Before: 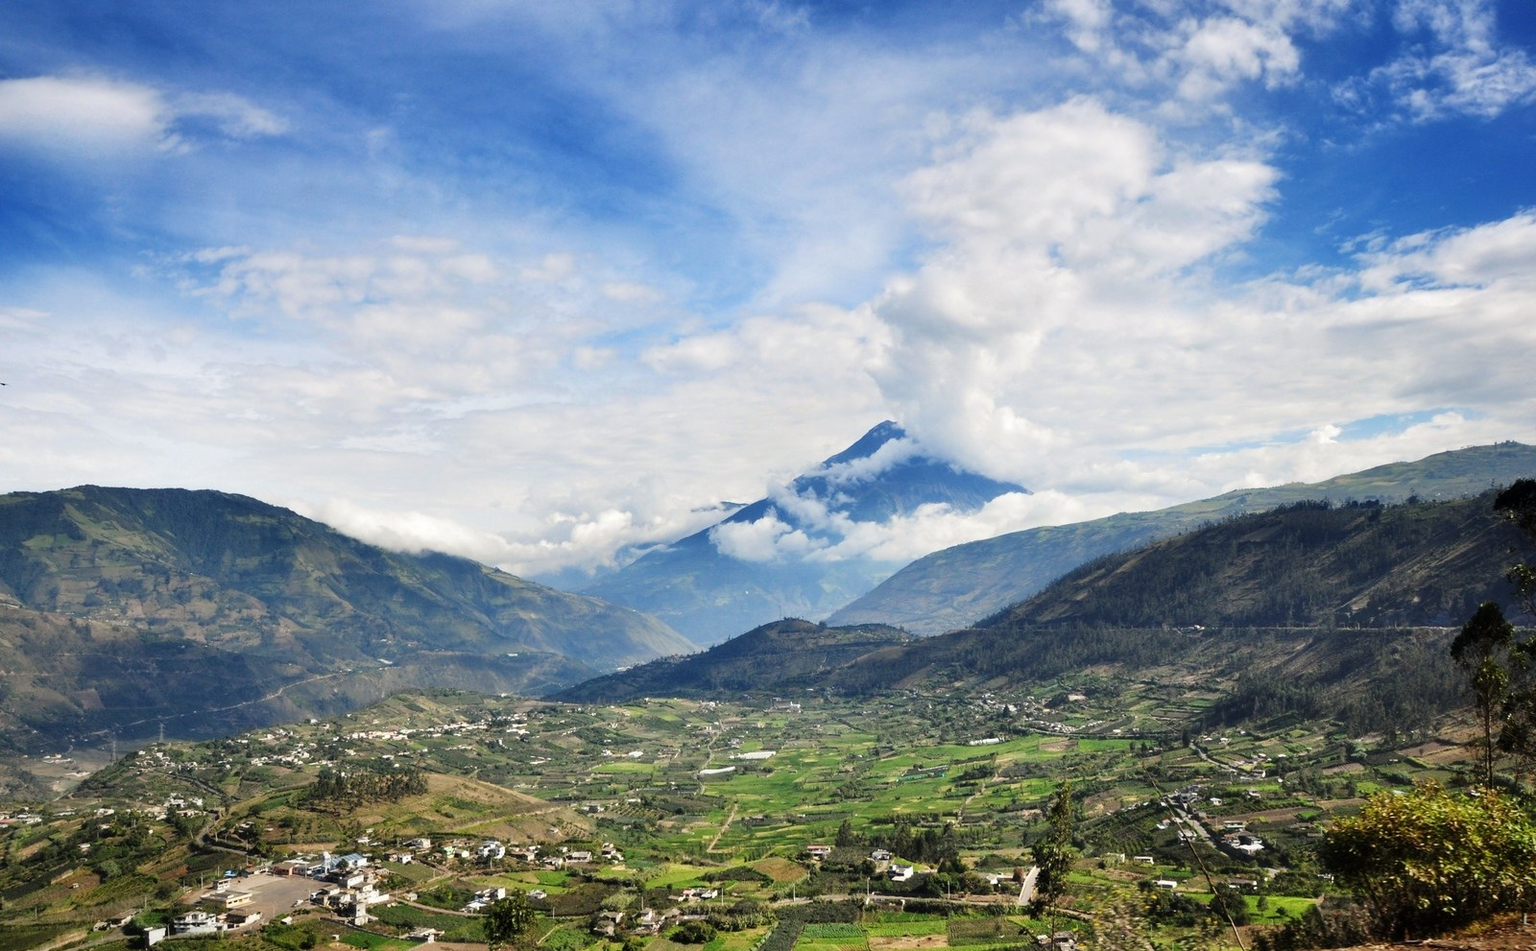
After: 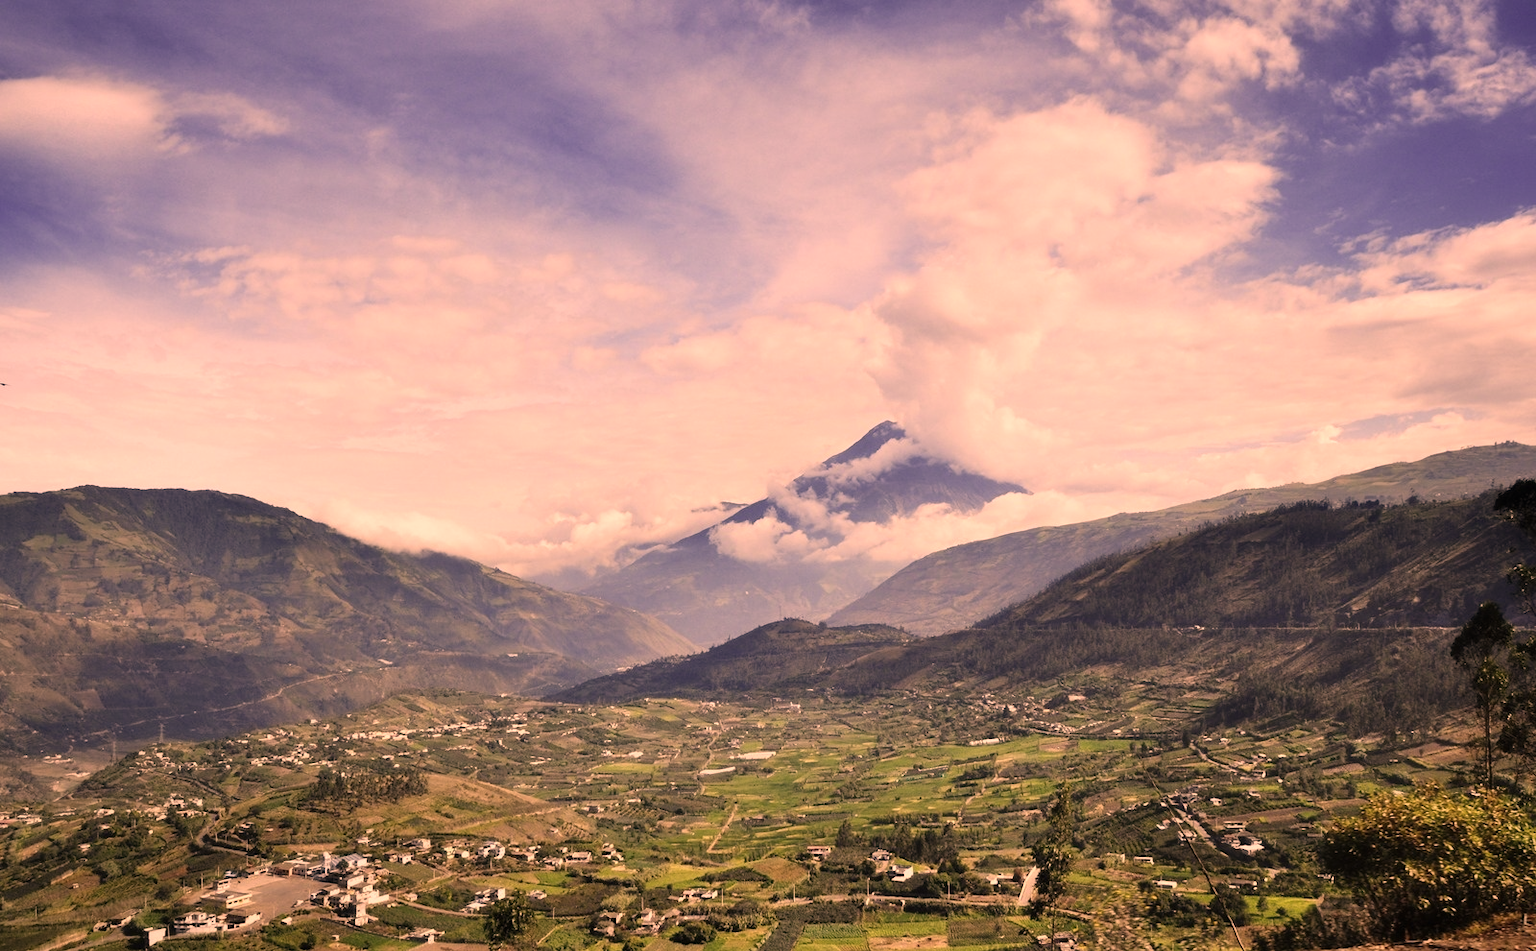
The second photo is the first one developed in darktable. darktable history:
color correction: highlights a* 39.58, highlights b* 39.97, saturation 0.693
local contrast: mode bilateral grid, contrast 99, coarseness 99, detail 89%, midtone range 0.2
